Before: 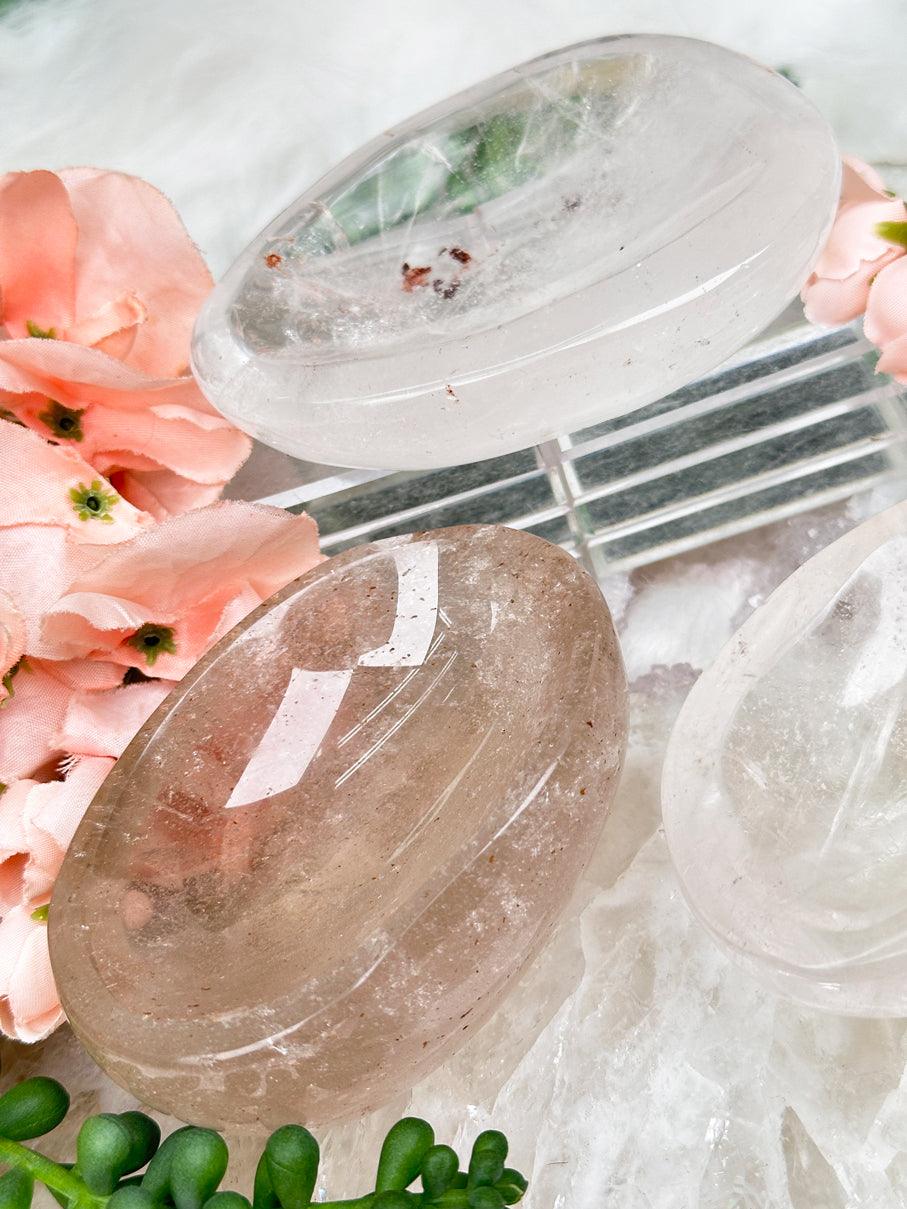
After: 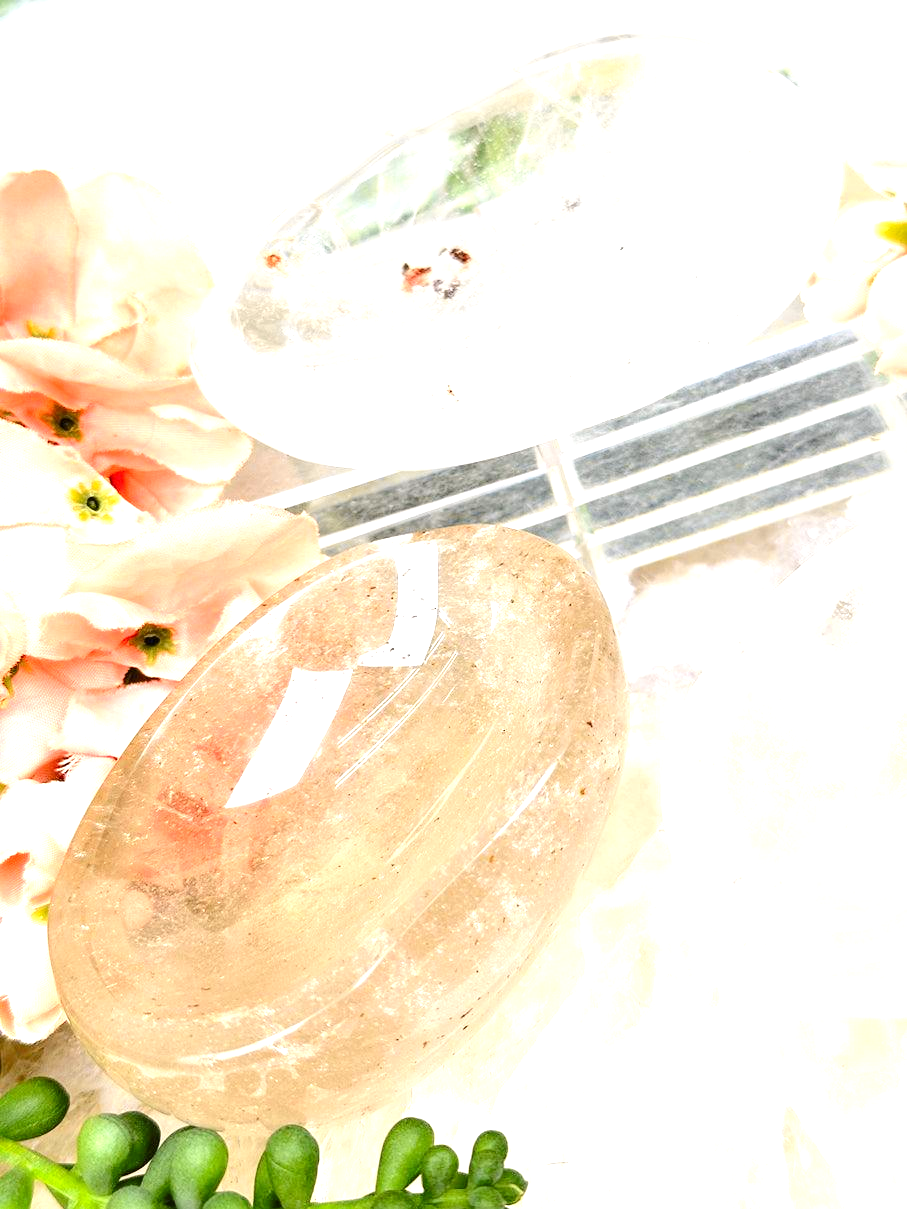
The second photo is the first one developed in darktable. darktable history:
exposure: black level correction 0, exposure 1.2 EV, compensate highlight preservation false
tone curve: curves: ch0 [(0, 0) (0.239, 0.248) (0.508, 0.606) (0.828, 0.878) (1, 1)]; ch1 [(0, 0) (0.401, 0.42) (0.45, 0.464) (0.492, 0.498) (0.511, 0.507) (0.561, 0.549) (0.688, 0.726) (1, 1)]; ch2 [(0, 0) (0.411, 0.433) (0.5, 0.504) (0.545, 0.574) (1, 1)], color space Lab, independent channels, preserve colors none
